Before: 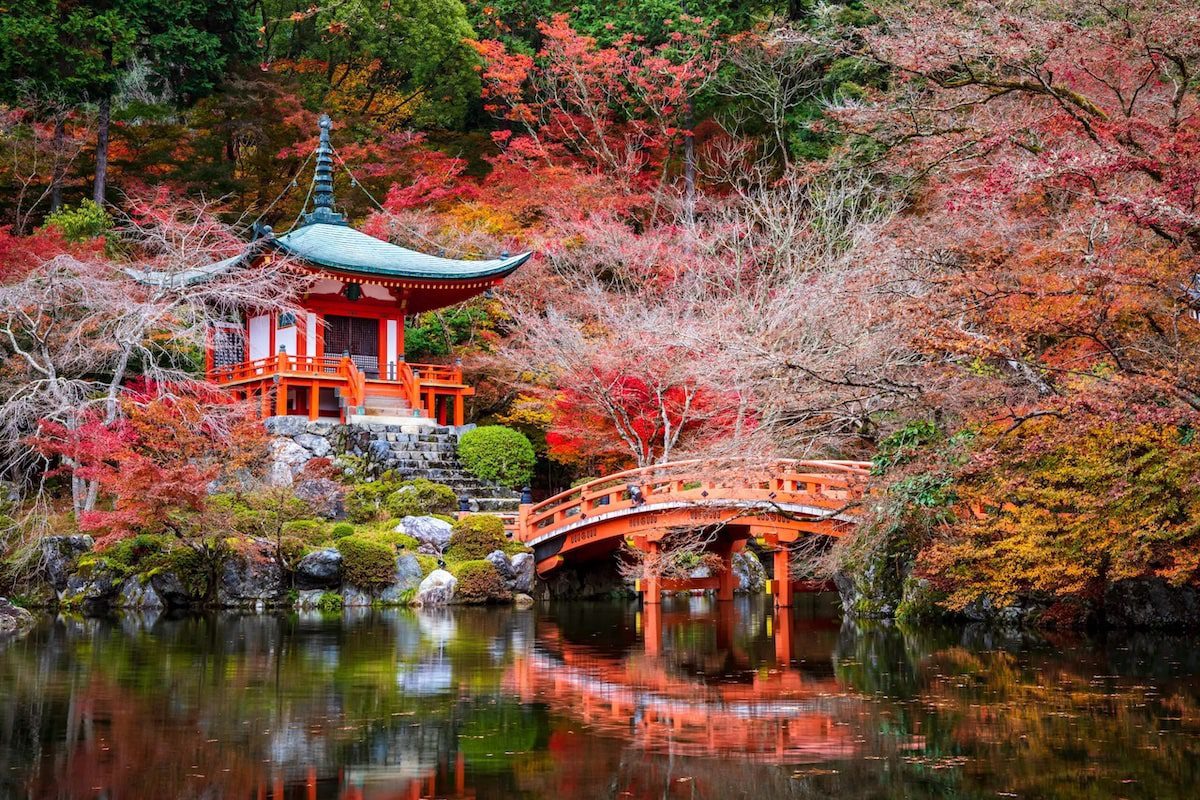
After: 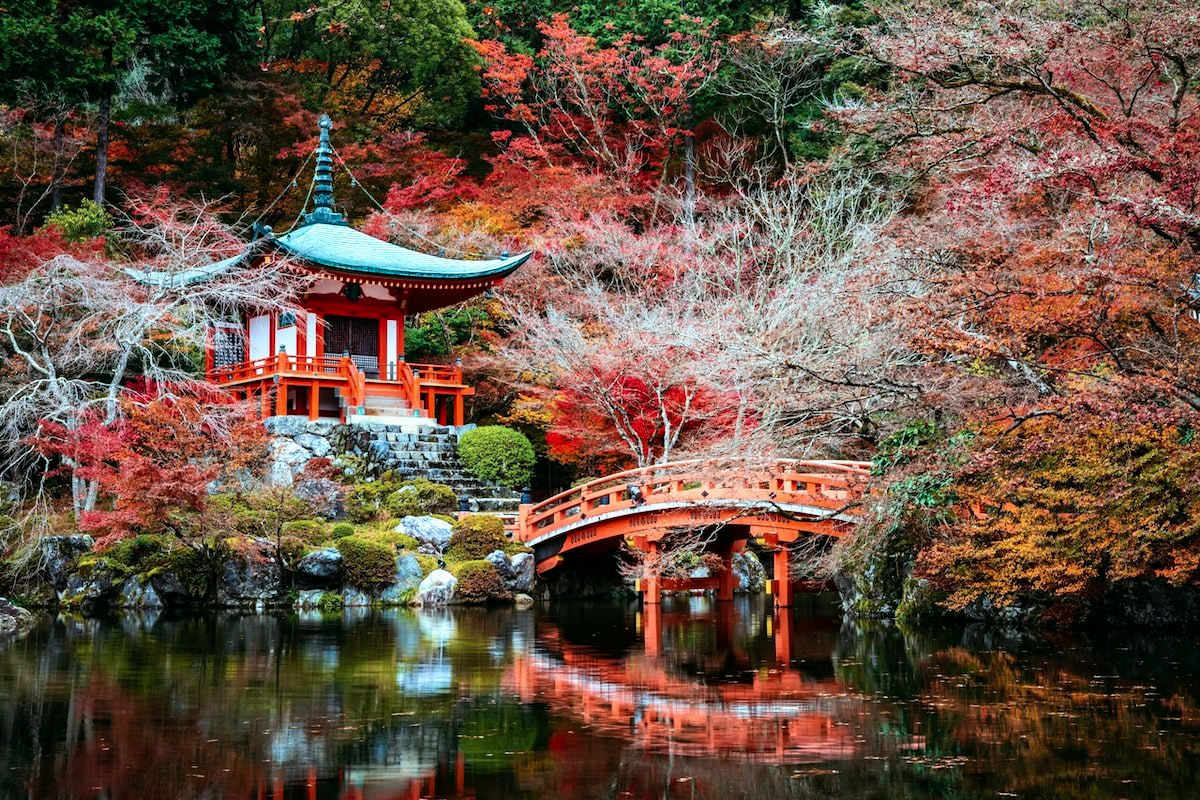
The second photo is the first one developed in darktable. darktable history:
color look up table: target L [88.29, 79.29, 69.05, 64.78, 53.28, 37.28, 198.35, 93.66, 90.4, 78.46, 80.14, 68.17, 67.44, 66.48, 59.08, 51.67, 53.81, 50.59, 40.3, 32.05, 85.66, 74.88, 67.78, 56.72, 52.92, 53.33, 54.52, 48.27, 36.26, 28.42, 24.44, 20.77, 13.79, 11.06, 81.85, 81.95, 81.49, 81.37, 72.24, 66.22, 54.45, 48.41, 0 ×7], target a [-13.46, -12.13, -23.77, -48.48, -42.68, -14.41, 0, -0.001, -14.11, 4.261, -7.643, 28.56, 18.46, 9.188, 31.18, 41.45, 37.03, 38.06, 37.06, 10.35, -13.54, -10.55, -9.379, -1.689, 33.11, 17.32, -9.761, -5.006, 6.885, -2.344, 12.25, -2.783, -1.653, -3.759, -14.73, -20.36, -17.82, -15.76, -39.6, -27.42, -19.6, -12.35, 0 ×7], target b [-2.955, -4.334, 44.29, 18.6, 23.17, 16.45, 0.001, 0.004, -2.71, 62.63, -3.642, 53.19, 55.7, 10.02, 49.91, 28.23, 0.759, 19.72, 27.18, 12.11, -4.851, -4.283, -3.2, -24.33, -8.905, -25.22, -46.59, -1.884, -44.38, -2.85, -12.67, -1.311, -2.477, -1.047, -4.927, -8.449, -7.527, -10.36, -9.109, -31.02, -30.13, -24.83, 0 ×7], num patches 42
tone curve: curves: ch0 [(0, 0) (0.003, 0.001) (0.011, 0.005) (0.025, 0.011) (0.044, 0.02) (0.069, 0.031) (0.1, 0.045) (0.136, 0.078) (0.177, 0.124) (0.224, 0.18) (0.277, 0.245) (0.335, 0.315) (0.399, 0.393) (0.468, 0.477) (0.543, 0.569) (0.623, 0.666) (0.709, 0.771) (0.801, 0.871) (0.898, 0.965) (1, 1)], preserve colors none
